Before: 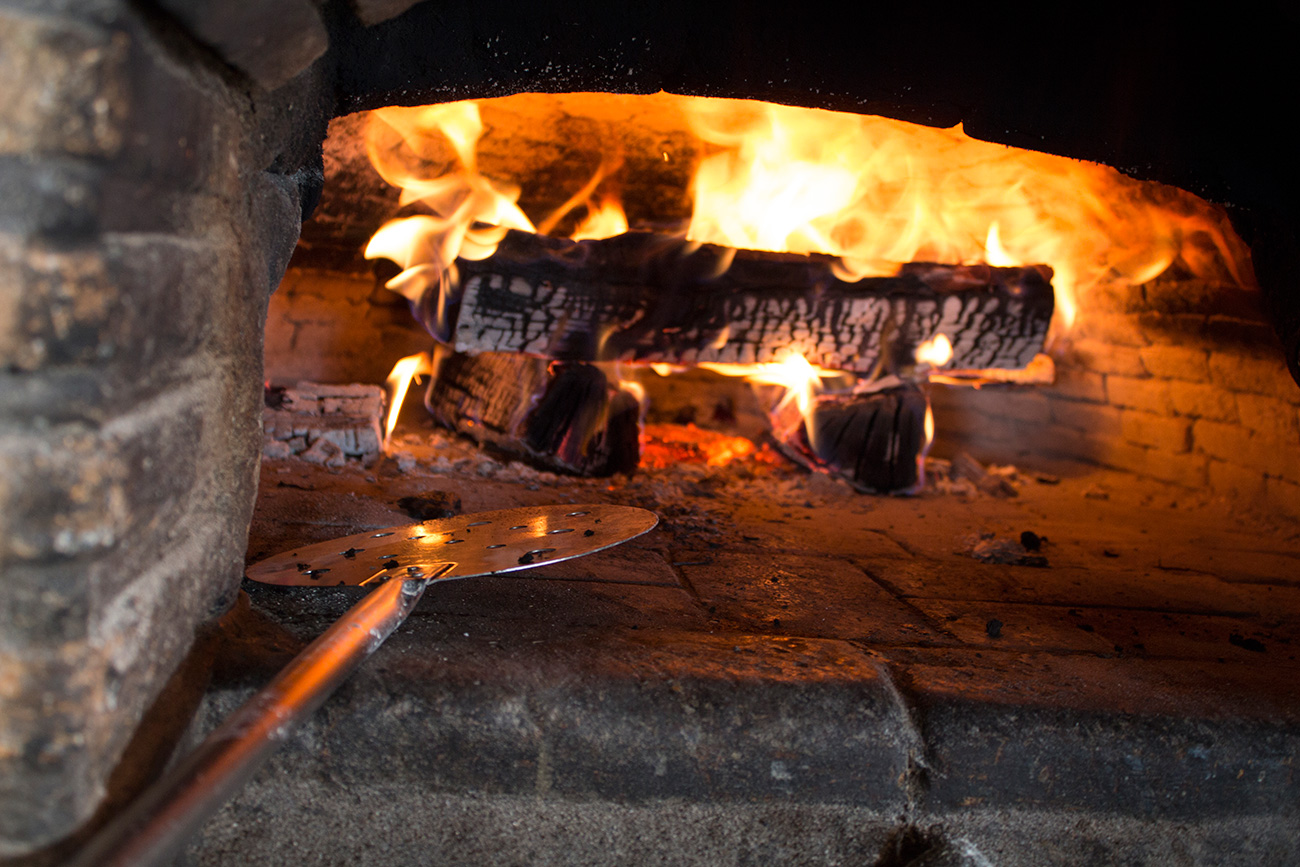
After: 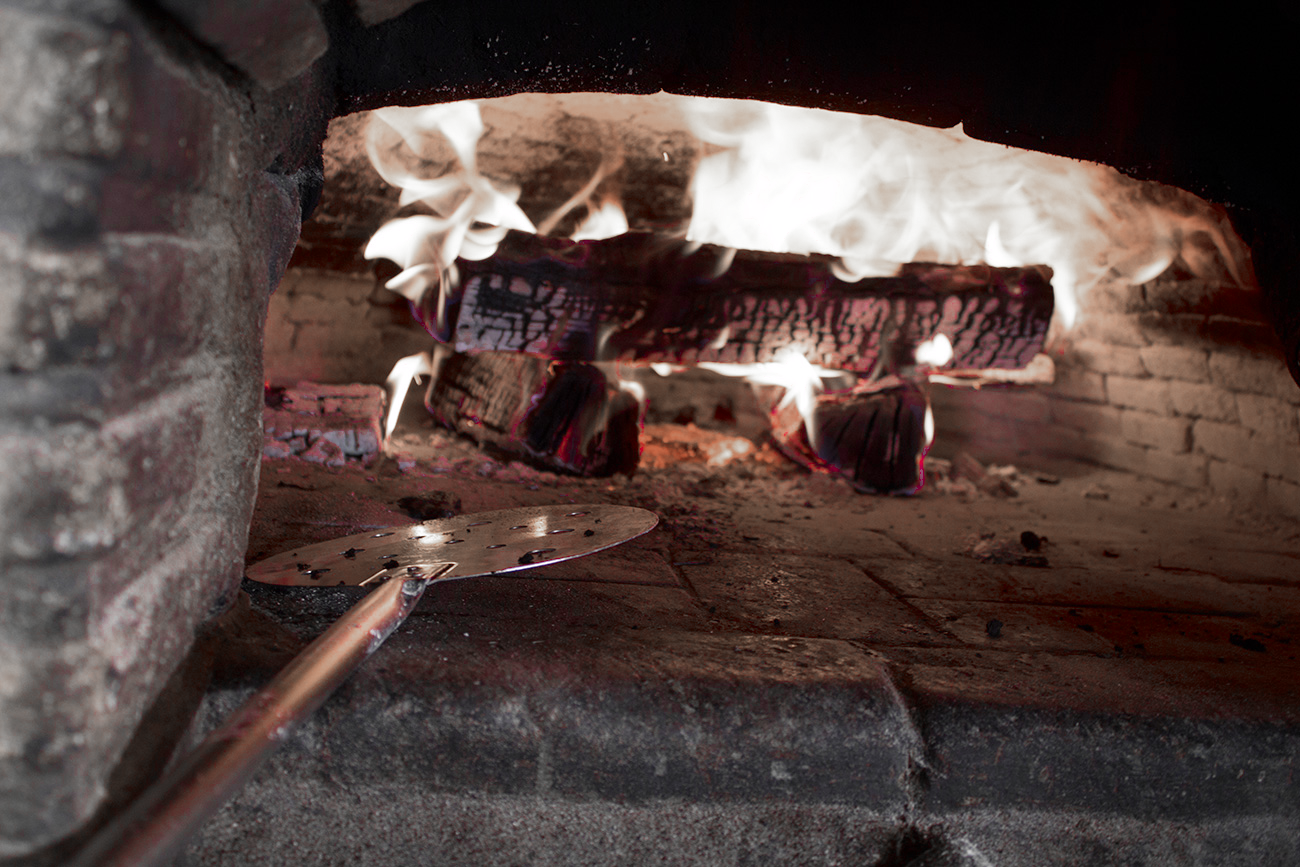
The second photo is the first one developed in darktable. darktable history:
white balance: red 1.004, blue 1.024
color zones: curves: ch0 [(0, 0.278) (0.143, 0.5) (0.286, 0.5) (0.429, 0.5) (0.571, 0.5) (0.714, 0.5) (0.857, 0.5) (1, 0.5)]; ch1 [(0, 1) (0.143, 0.165) (0.286, 0) (0.429, 0) (0.571, 0) (0.714, 0) (0.857, 0.5) (1, 0.5)]; ch2 [(0, 0.508) (0.143, 0.5) (0.286, 0.5) (0.429, 0.5) (0.571, 0.5) (0.714, 0.5) (0.857, 0.5) (1, 0.5)]
